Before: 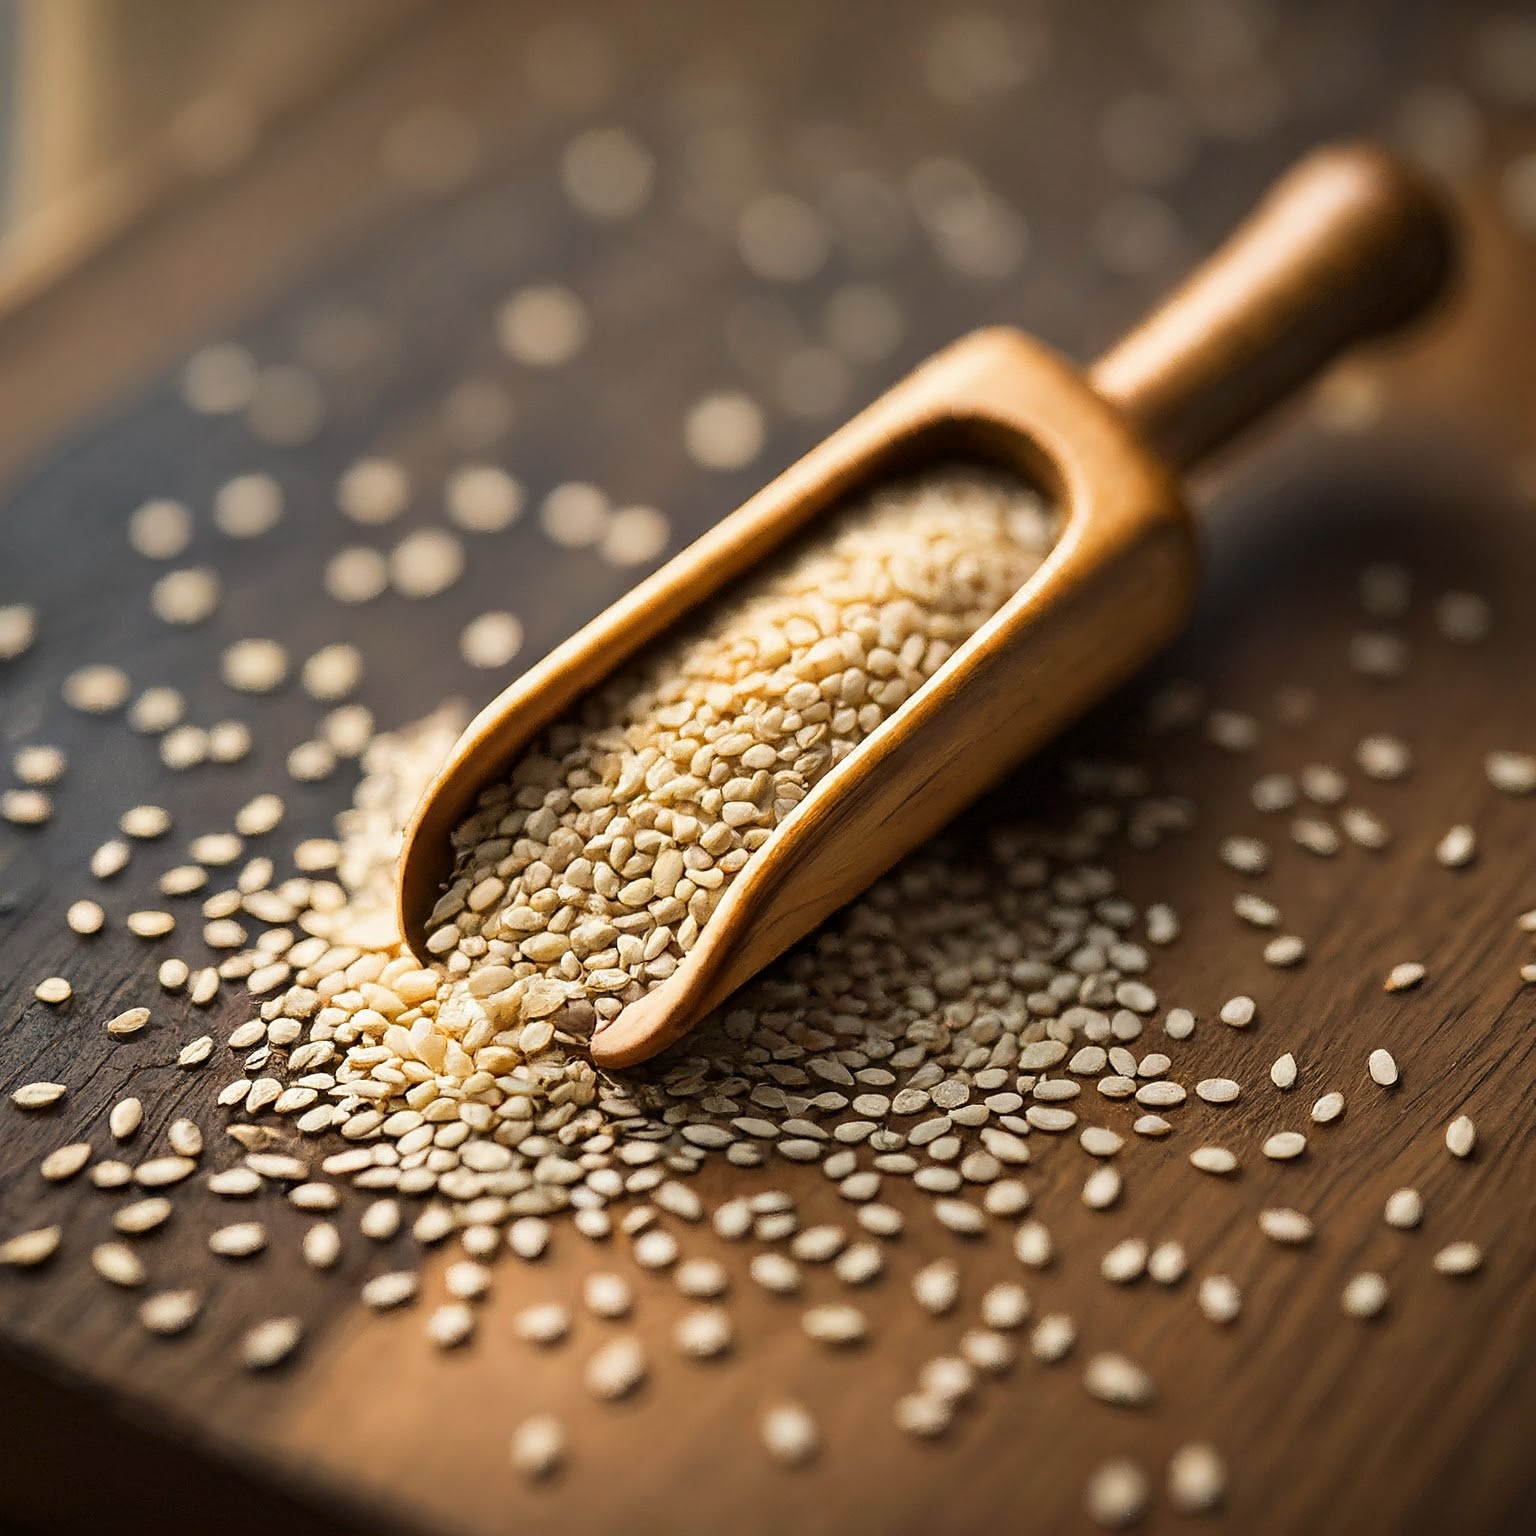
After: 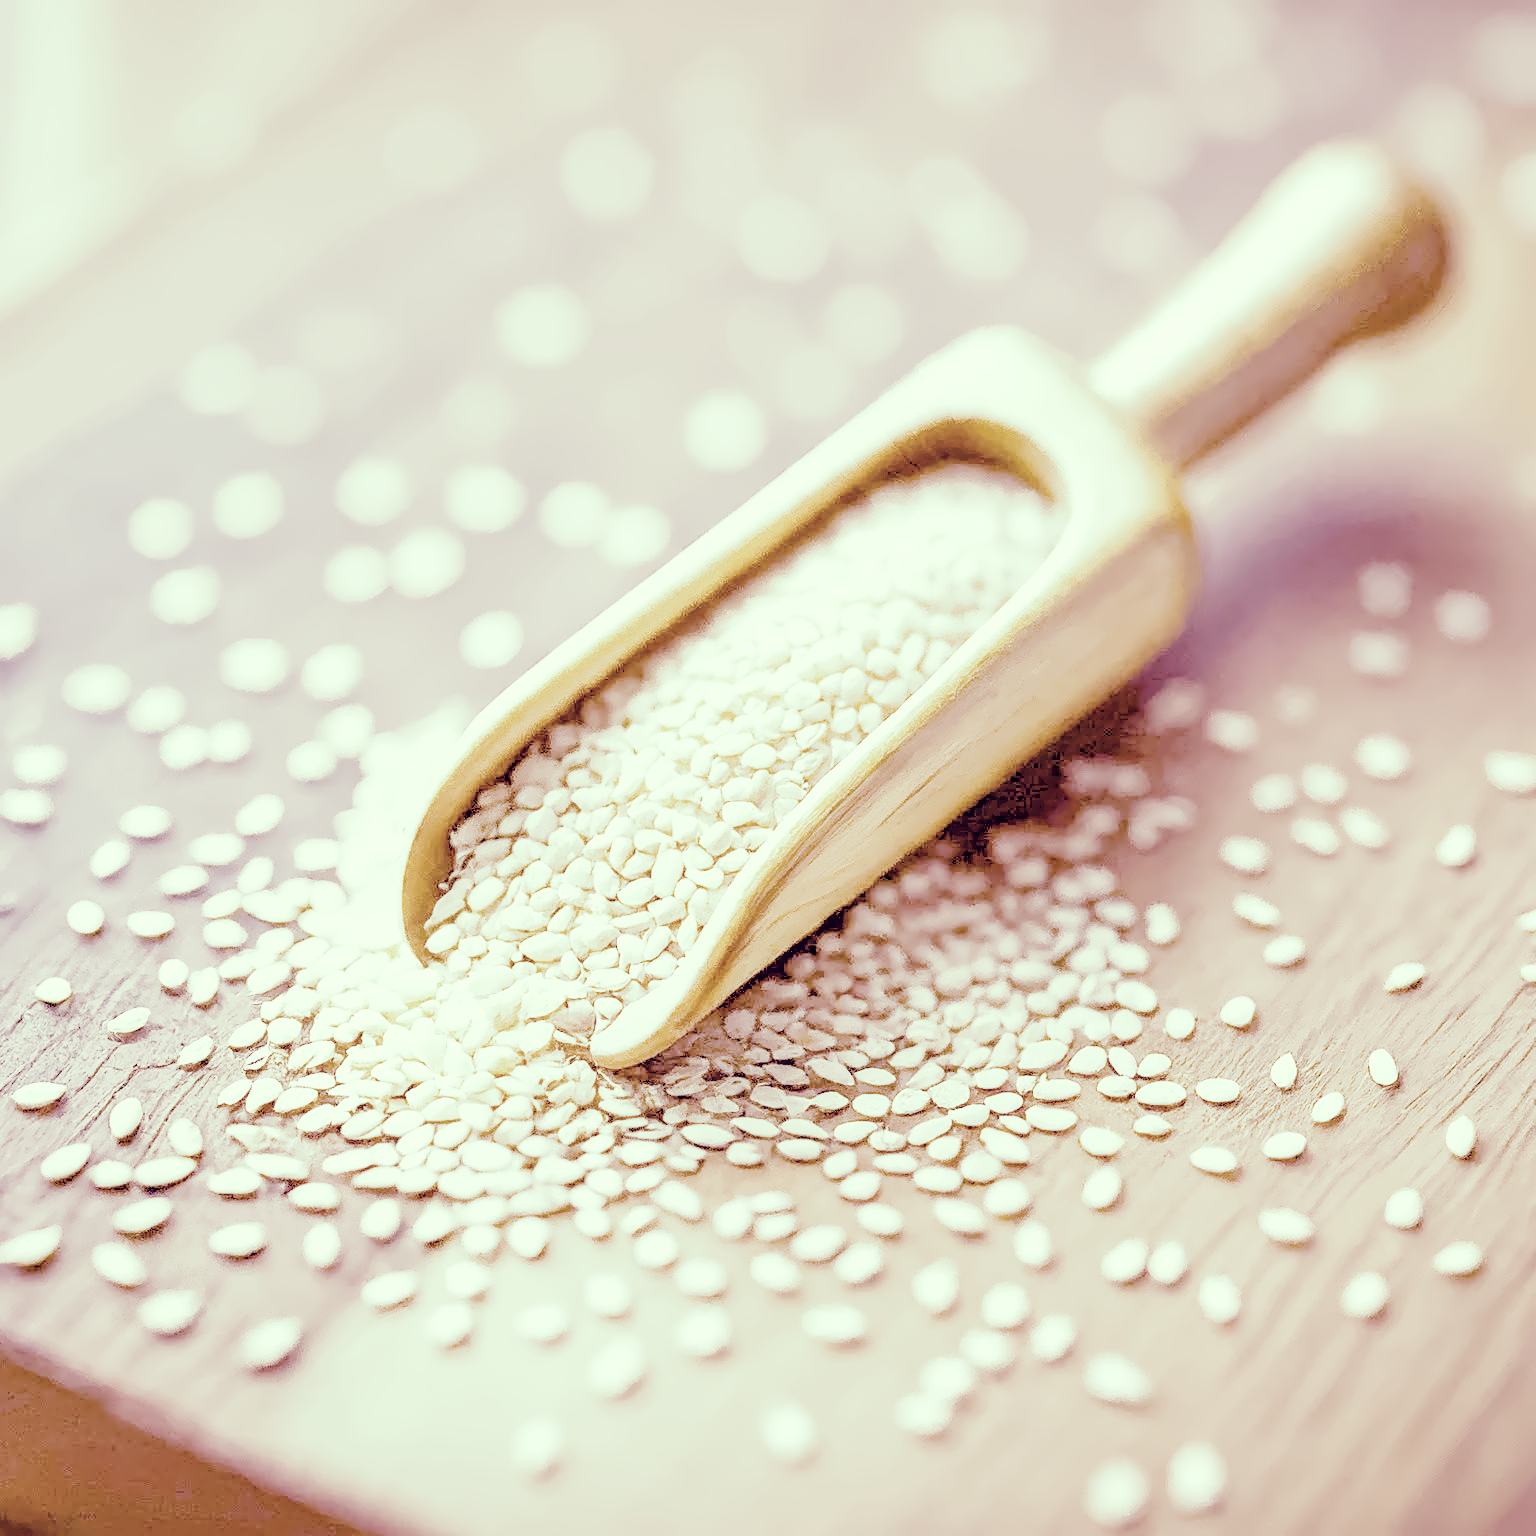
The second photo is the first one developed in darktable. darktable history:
local contrast: on, module defaults
color calibration: illuminant as shot in camera, x 0.37, y 0.382, temperature 4313.32 K
denoise (profiled): preserve shadows 1.52, scattering 0.002, a [-1, 0, 0], compensate highlight preservation false
exposure: black level correction 0, exposure 1.45 EV, compensate exposure bias true, compensate highlight preservation false
filmic rgb: black relative exposure -2.85 EV, white relative exposure 4.56 EV, hardness 1.77, contrast 1.25, preserve chrominance no, color science v5 (2021)
haze removal: compatibility mode true, adaptive false
highlight reconstruction: on, module defaults
lens correction: scale 1, crop 1, focal 35, aperture 5, distance 0.775, camera "Canon EOS RP", lens "Canon RF 35mm F1.8 MACRO IS STM"
white balance: red 2.229, blue 1.46
velvia: on, module defaults
color correction: highlights a* -20.17, highlights b* 20.27, shadows a* 20.03, shadows b* -20.46, saturation 0.43
color balance rgb: linear chroma grading › global chroma 18.9%, perceptual saturation grading › global saturation 20%, perceptual saturation grading › highlights -25%, perceptual saturation grading › shadows 50%, global vibrance 18.93%
